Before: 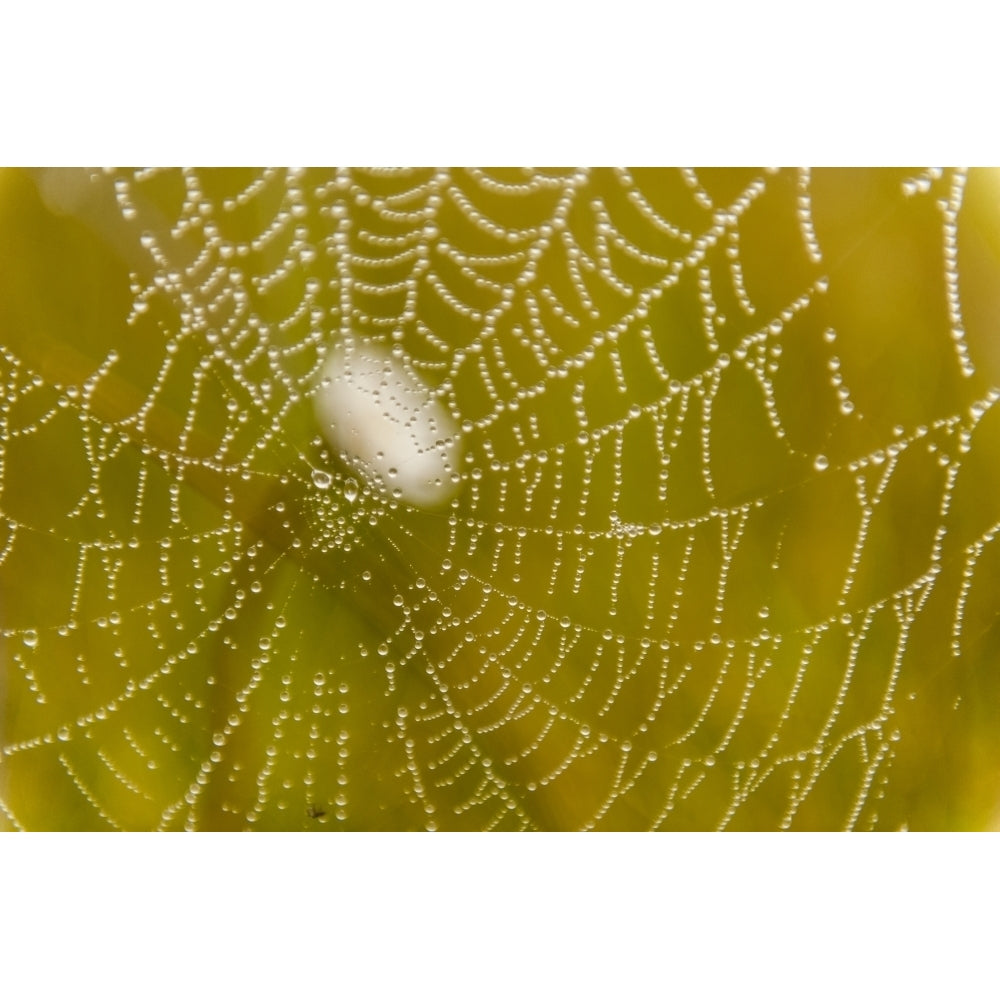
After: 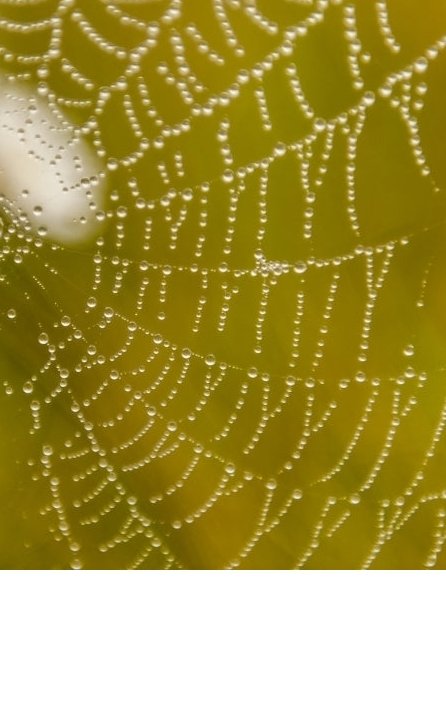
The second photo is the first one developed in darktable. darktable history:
crop: left 35.573%, top 26.208%, right 19.796%, bottom 3.371%
